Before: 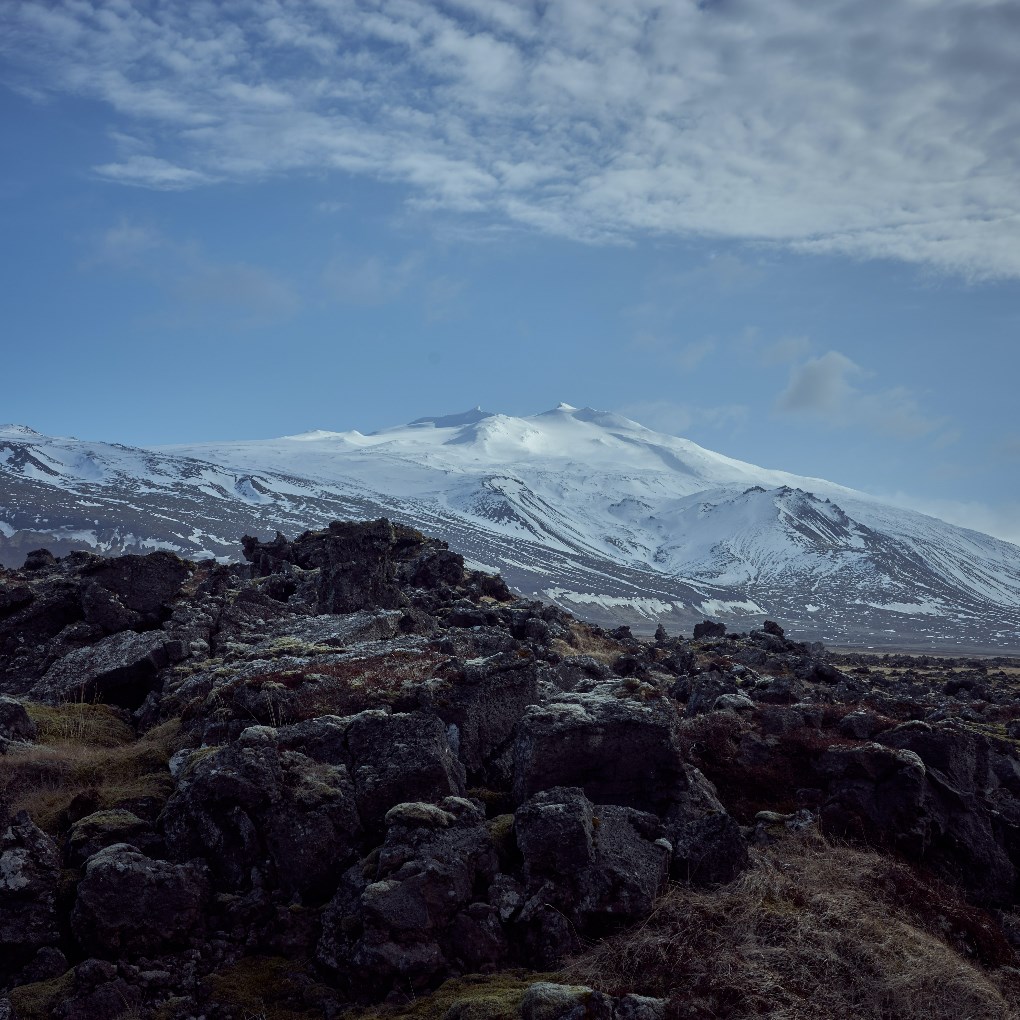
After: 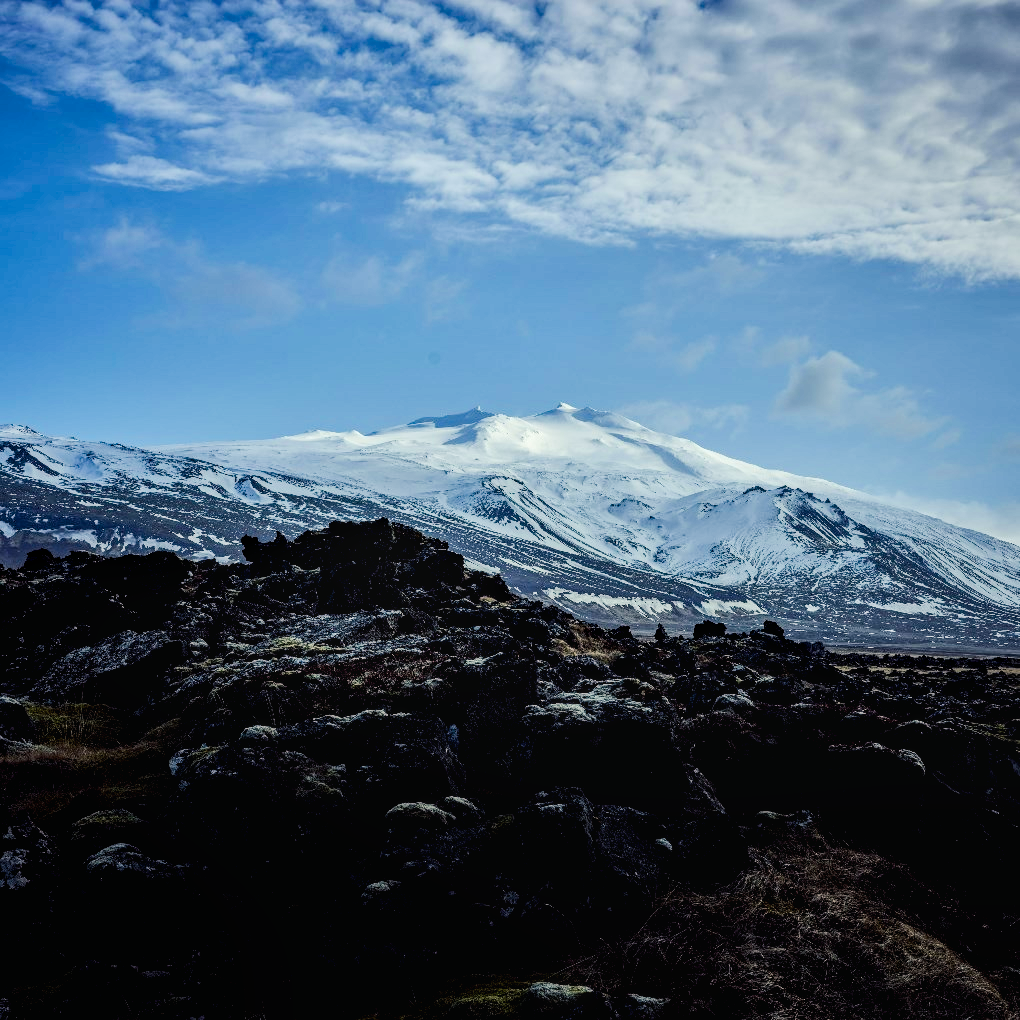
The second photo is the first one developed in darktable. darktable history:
color balance rgb: shadows lift › chroma 2%, shadows lift › hue 219.6°, power › hue 313.2°, highlights gain › chroma 3%, highlights gain › hue 75.6°, global offset › luminance 0.5%, perceptual saturation grading › global saturation 15.33%, perceptual saturation grading › highlights -19.33%, perceptual saturation grading › shadows 20%, global vibrance 20%
exposure: black level correction 0.025, exposure 0.182 EV, compensate highlight preservation false
local contrast: on, module defaults
filmic rgb: black relative exposure -7.5 EV, white relative exposure 5 EV, hardness 3.31, contrast 1.3, contrast in shadows safe
tone equalizer: -8 EV -0.417 EV, -7 EV -0.389 EV, -6 EV -0.333 EV, -5 EV -0.222 EV, -3 EV 0.222 EV, -2 EV 0.333 EV, -1 EV 0.389 EV, +0 EV 0.417 EV, edges refinement/feathering 500, mask exposure compensation -1.57 EV, preserve details no
haze removal: compatibility mode true, adaptive false
levels: levels [0, 0.48, 0.961]
